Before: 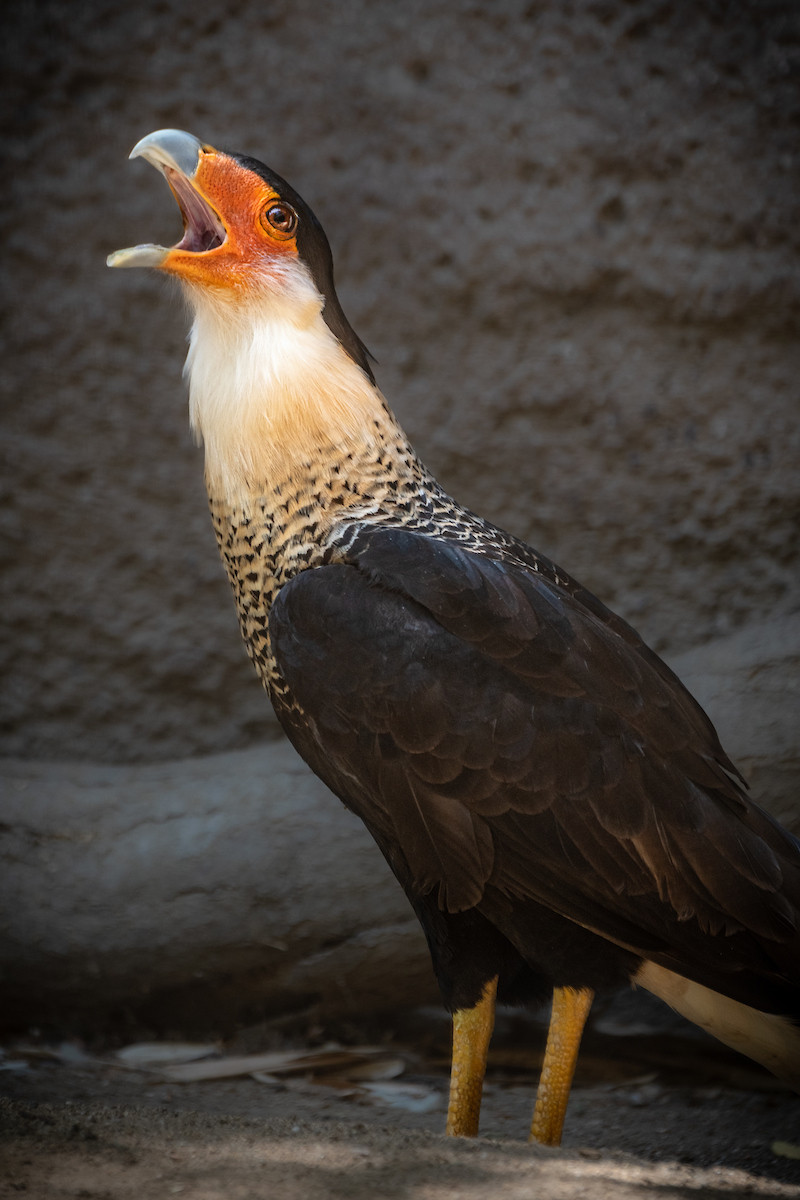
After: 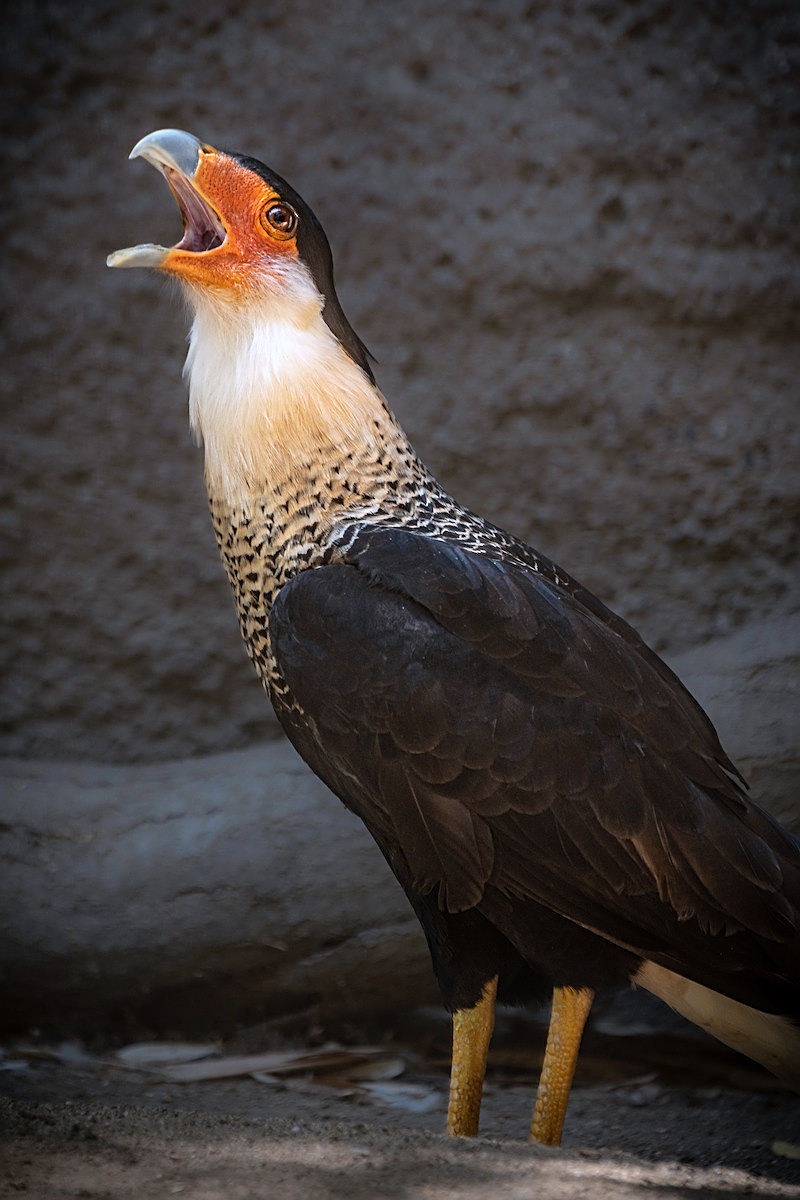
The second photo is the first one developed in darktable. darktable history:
sharpen: on, module defaults
color calibration: illuminant as shot in camera, x 0.358, y 0.373, temperature 4628.91 K
